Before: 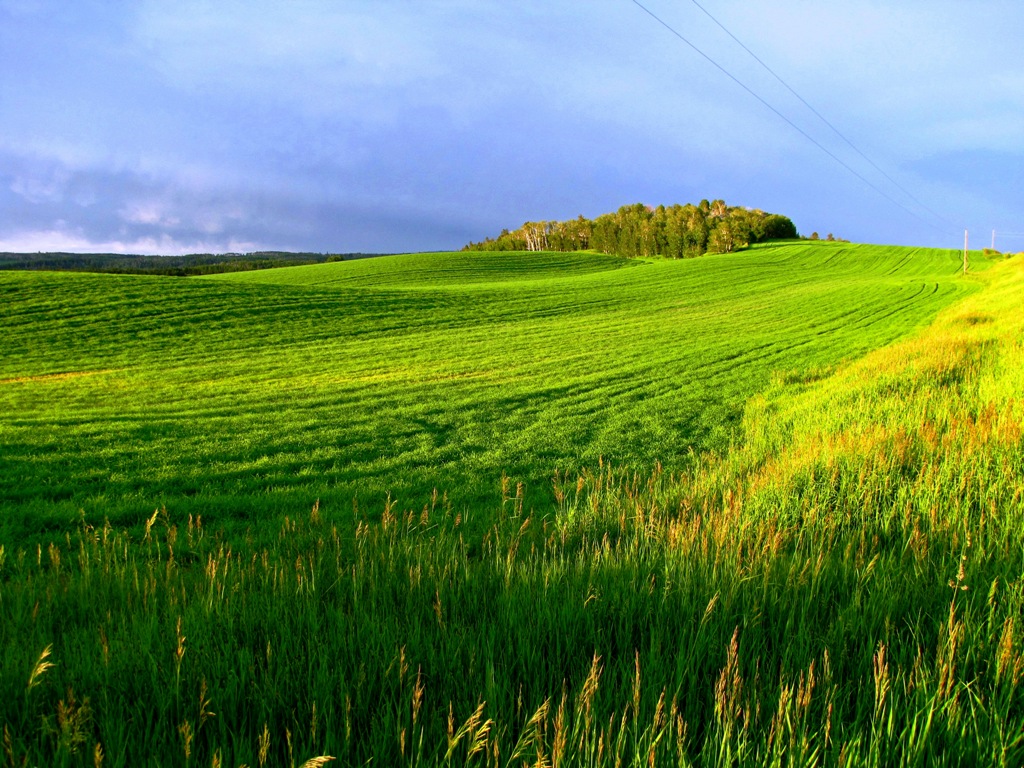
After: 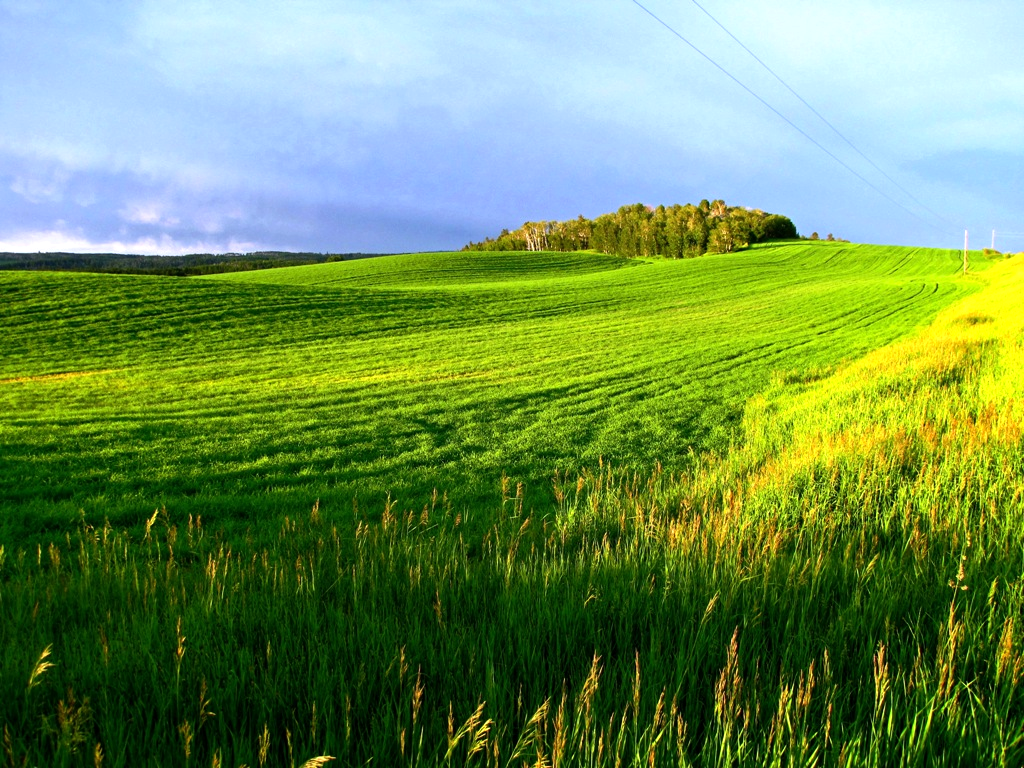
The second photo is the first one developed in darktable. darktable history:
exposure: compensate highlight preservation false
tone equalizer: -8 EV -0.384 EV, -7 EV -0.372 EV, -6 EV -0.309 EV, -5 EV -0.229 EV, -3 EV 0.231 EV, -2 EV 0.346 EV, -1 EV 0.41 EV, +0 EV 0.447 EV, edges refinement/feathering 500, mask exposure compensation -1.57 EV, preserve details no
